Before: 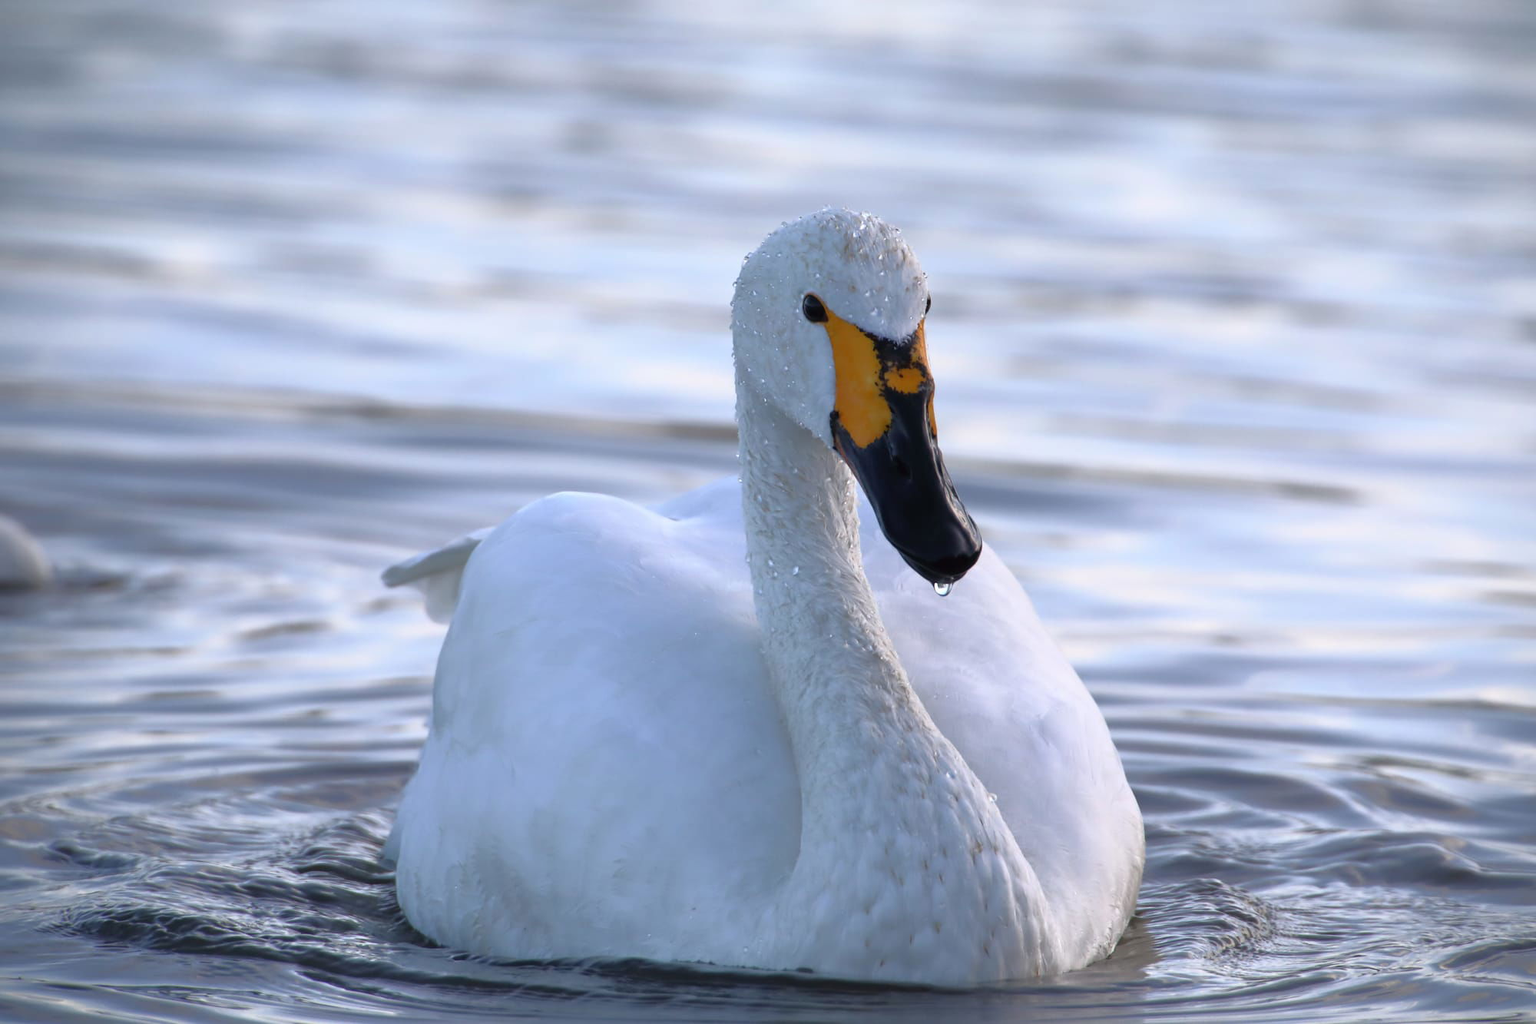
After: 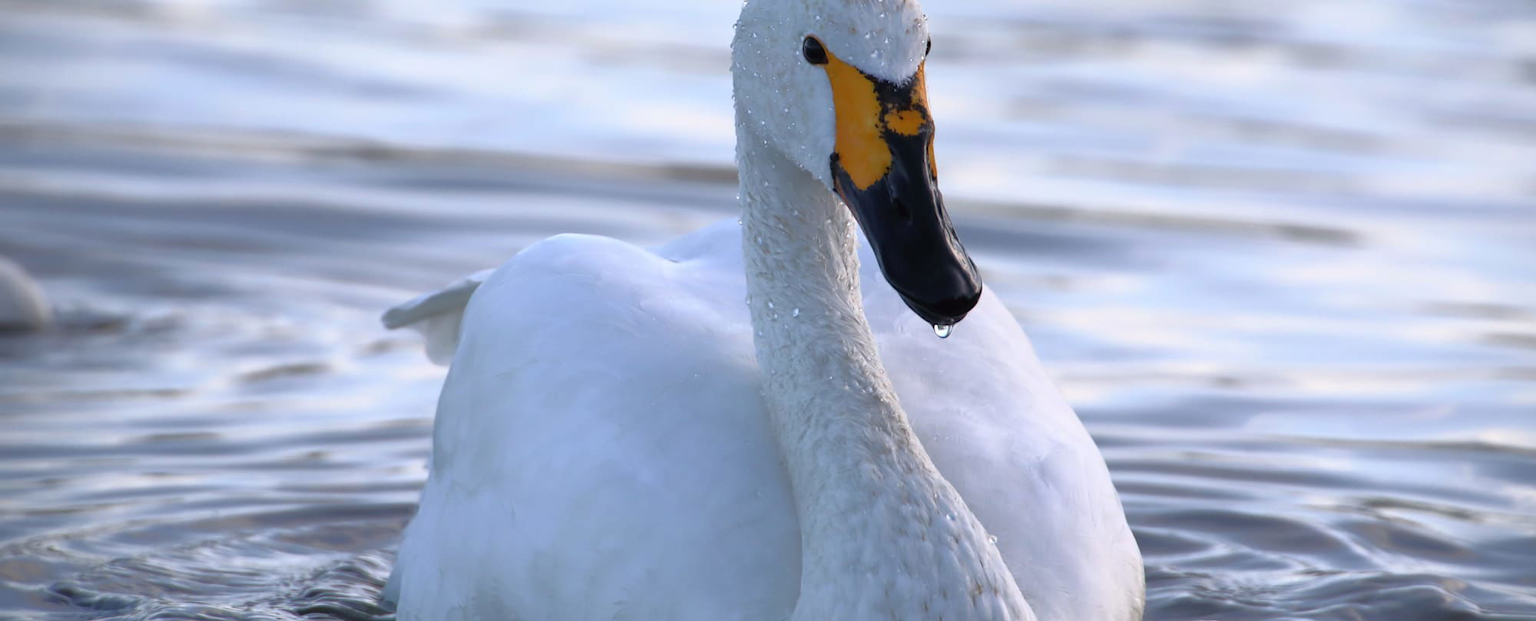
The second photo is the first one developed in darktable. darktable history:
crop and rotate: top 25.289%, bottom 13.952%
exposure: compensate highlight preservation false
